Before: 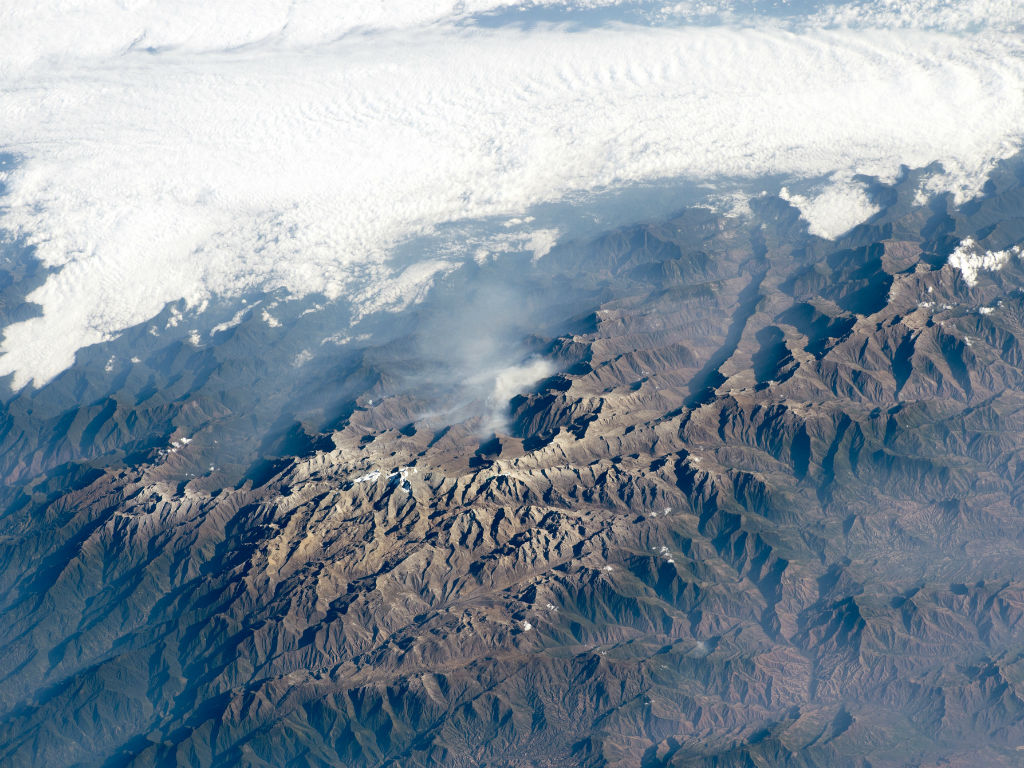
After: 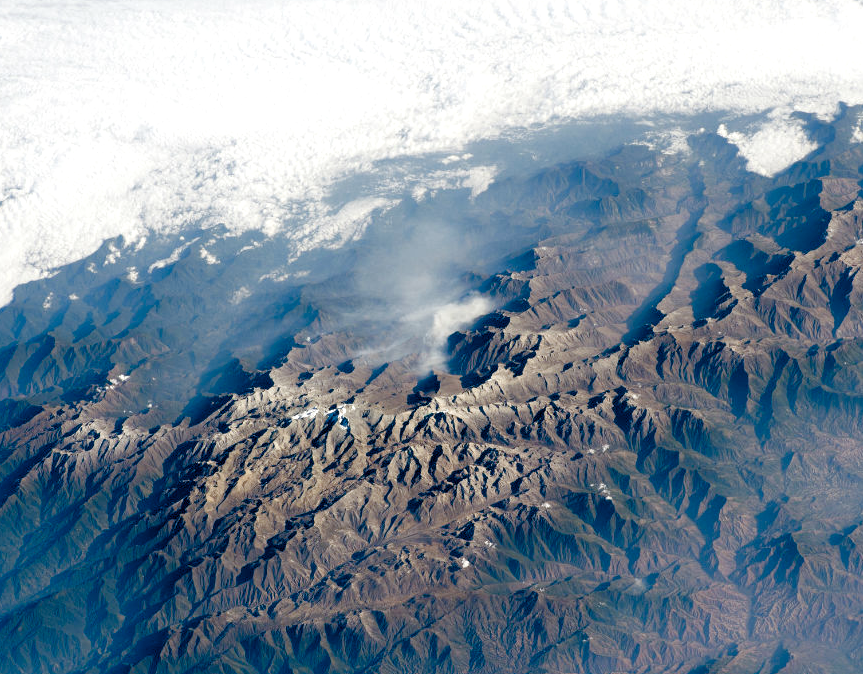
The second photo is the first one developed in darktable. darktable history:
exposure: exposure -0.003 EV, compensate exposure bias true, compensate highlight preservation false
crop: left 6.075%, top 8.222%, right 9.55%, bottom 3.918%
color balance rgb: linear chroma grading › shadows 31.477%, linear chroma grading › global chroma -2.654%, linear chroma grading › mid-tones 3.786%, perceptual saturation grading › global saturation 20%, perceptual saturation grading › highlights -49.958%, perceptual saturation grading › shadows 25.406%, global vibrance 9.577%
levels: levels [0.031, 0.5, 0.969]
